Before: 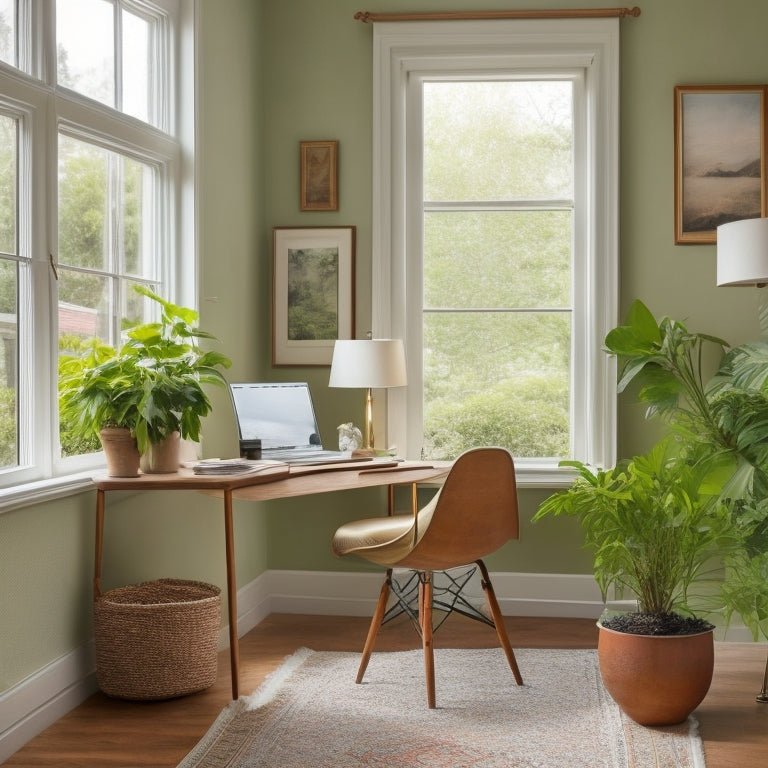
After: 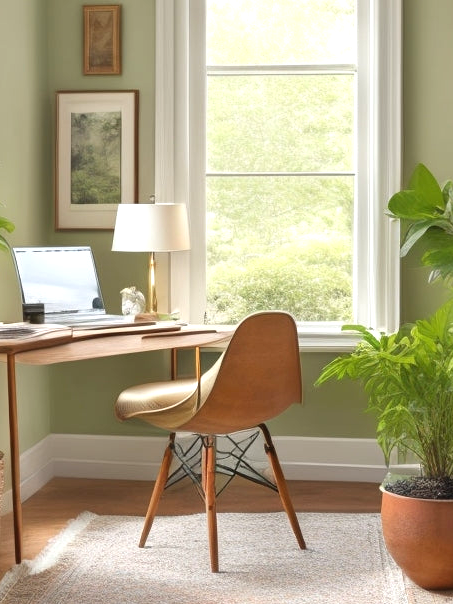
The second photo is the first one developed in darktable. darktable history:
crop and rotate: left 28.256%, top 17.734%, right 12.656%, bottom 3.573%
exposure: exposure 0.6 EV, compensate highlight preservation false
